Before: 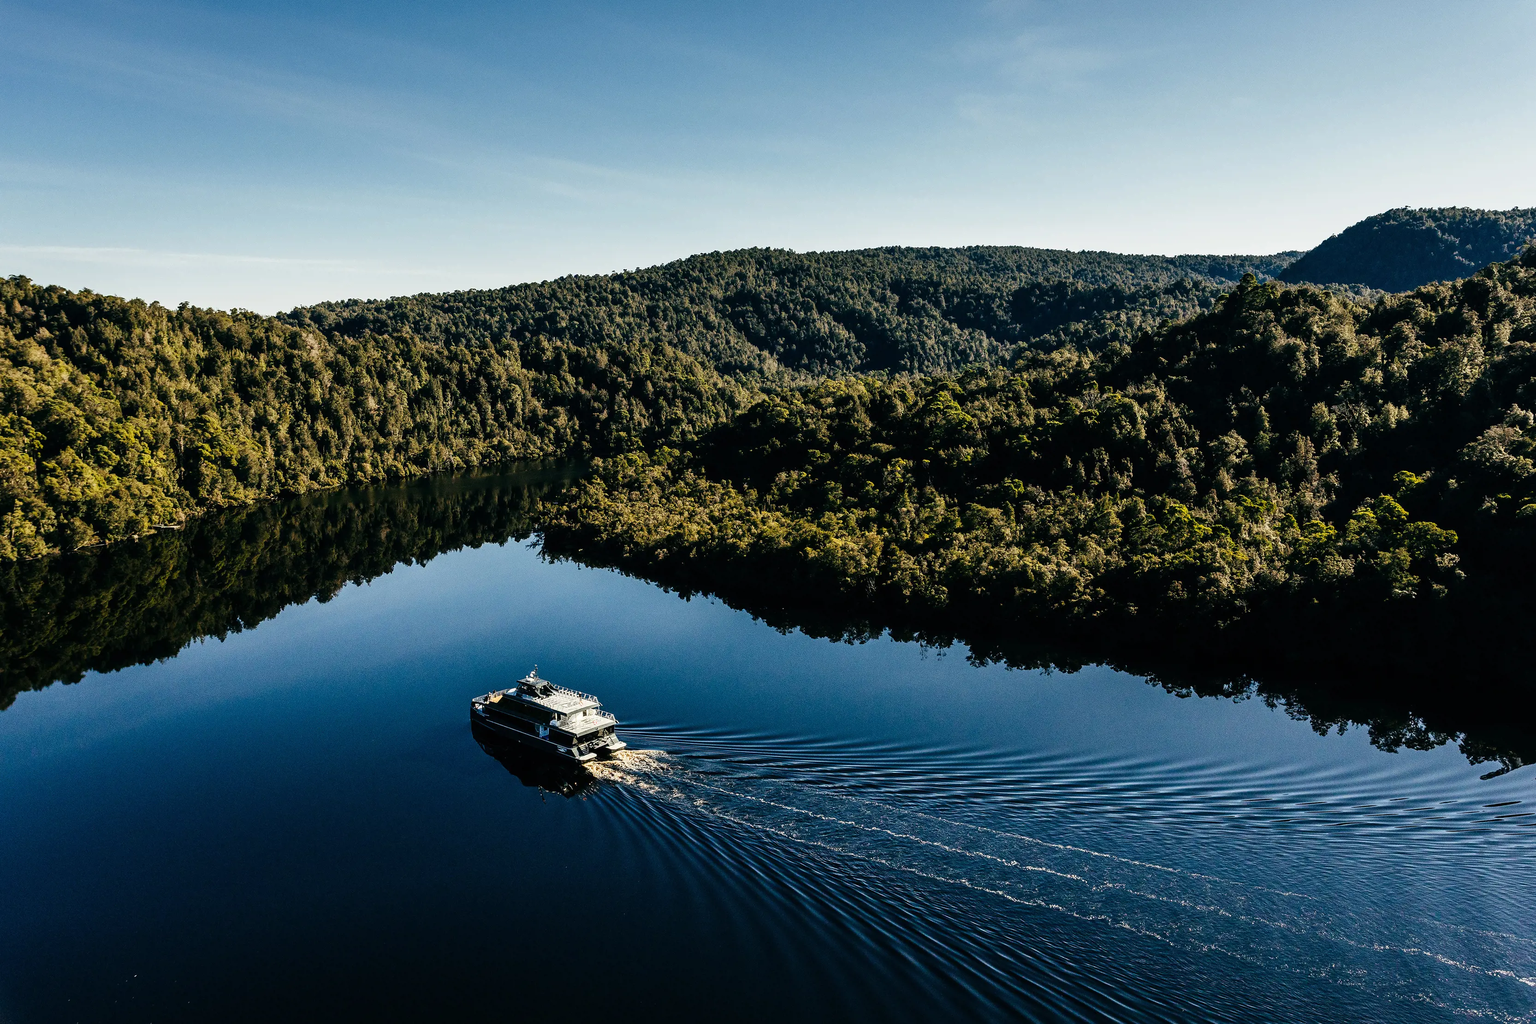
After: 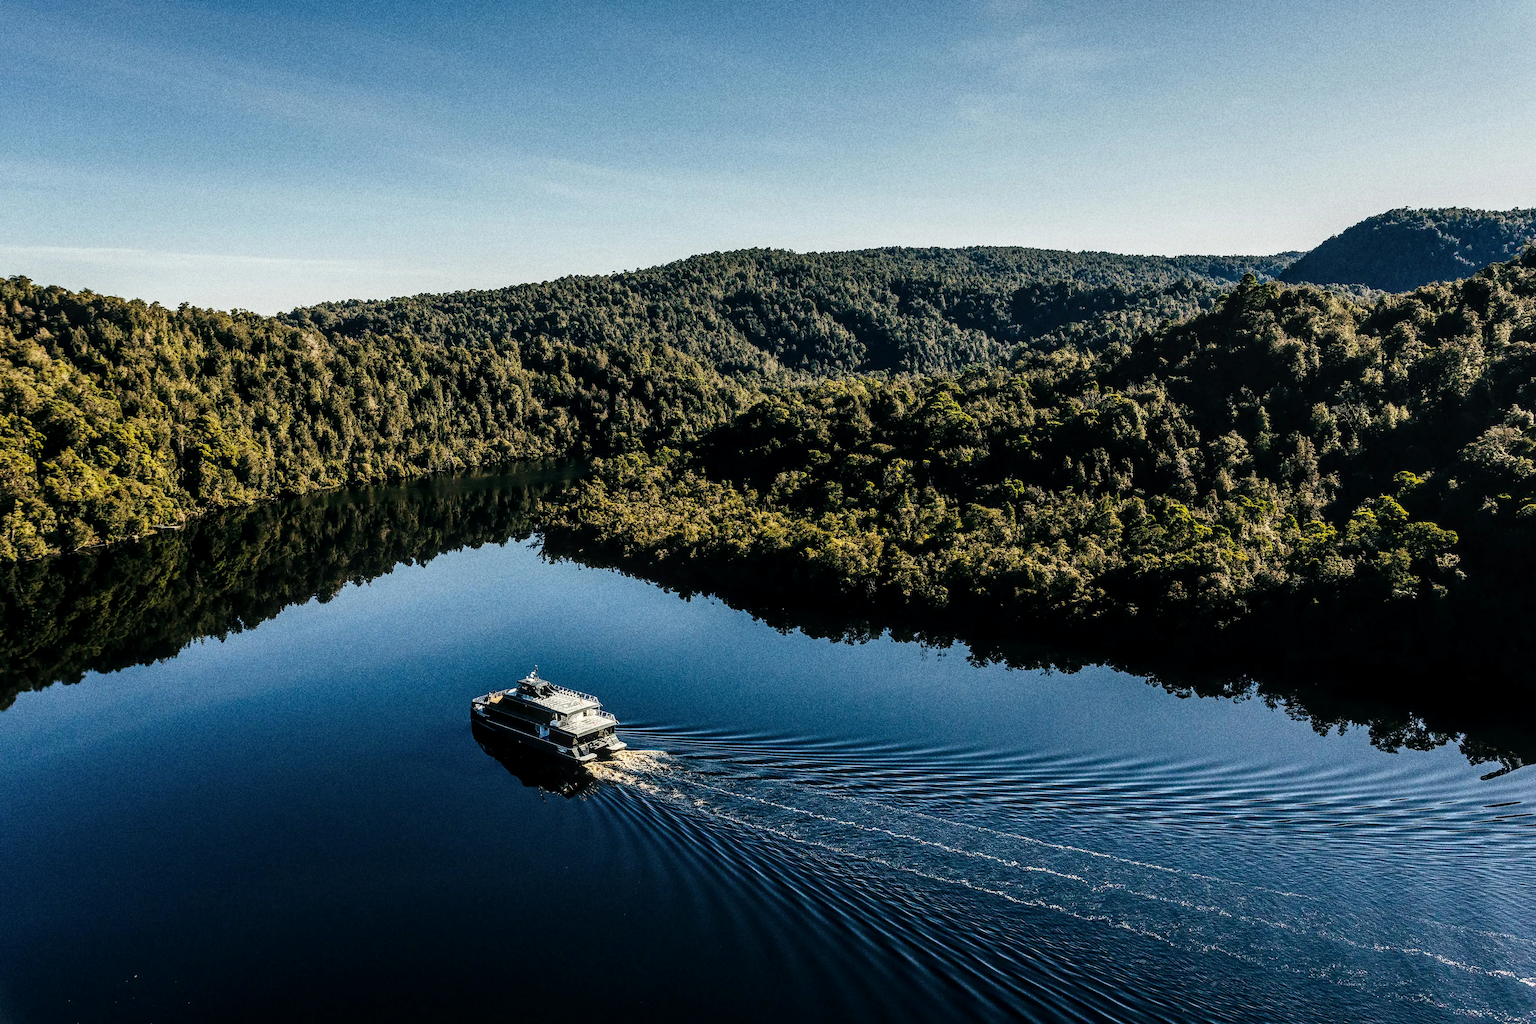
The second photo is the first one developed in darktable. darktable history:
grain: coarseness 9.61 ISO, strength 35.62%
local contrast: detail 130%
